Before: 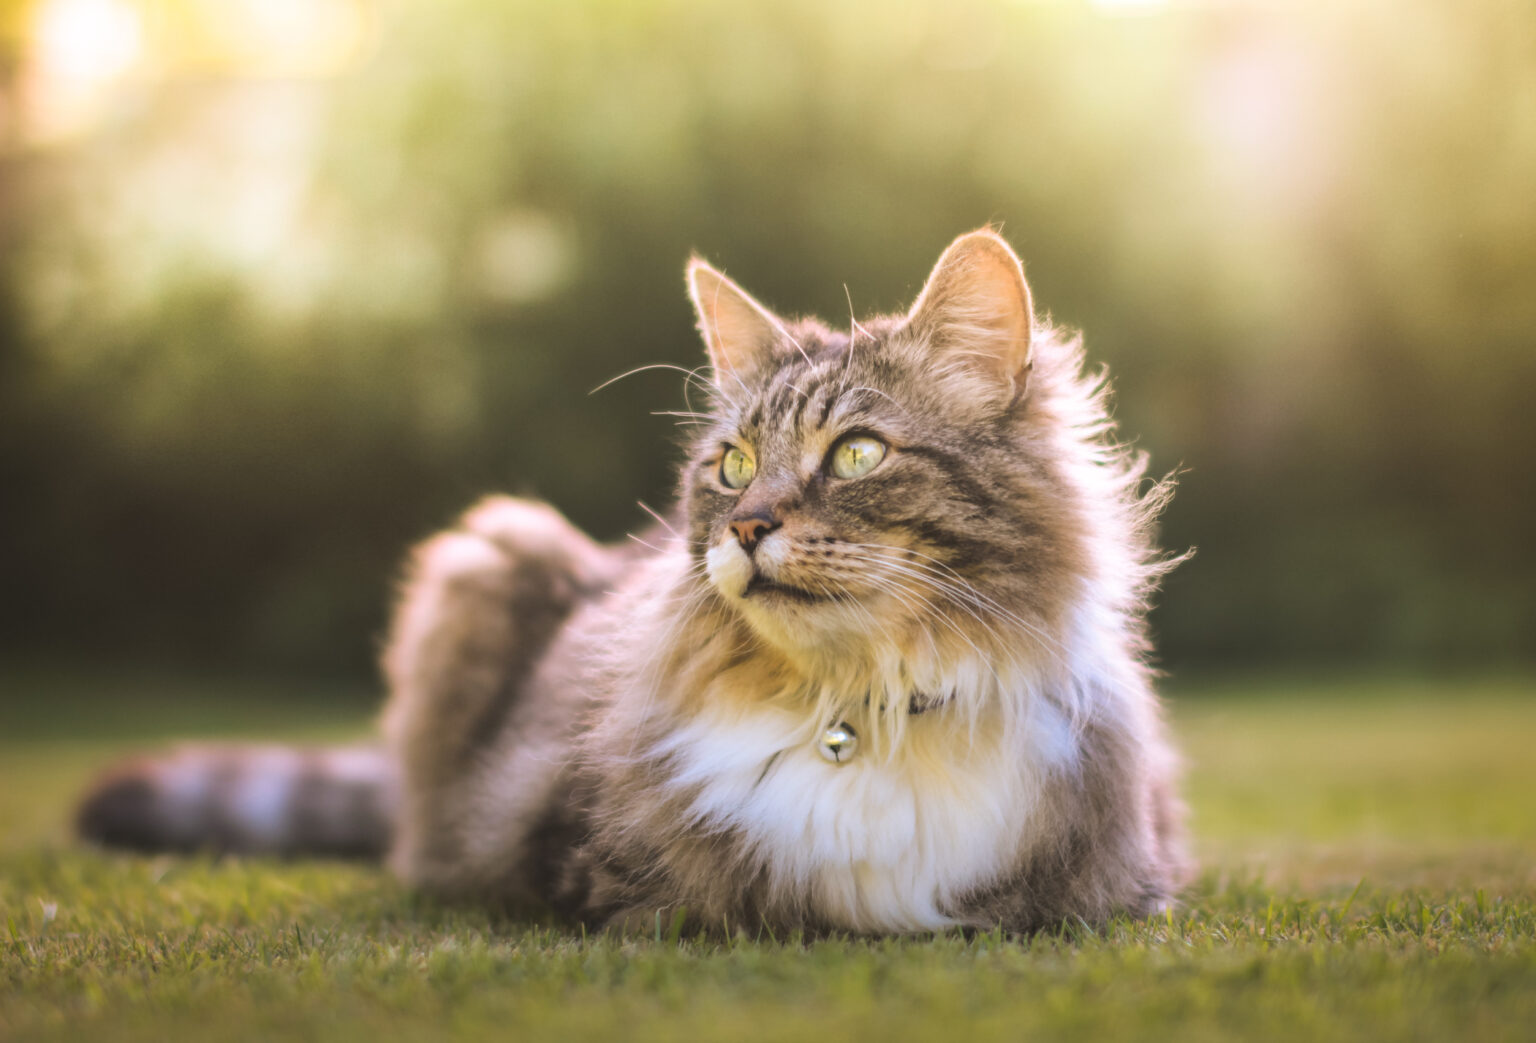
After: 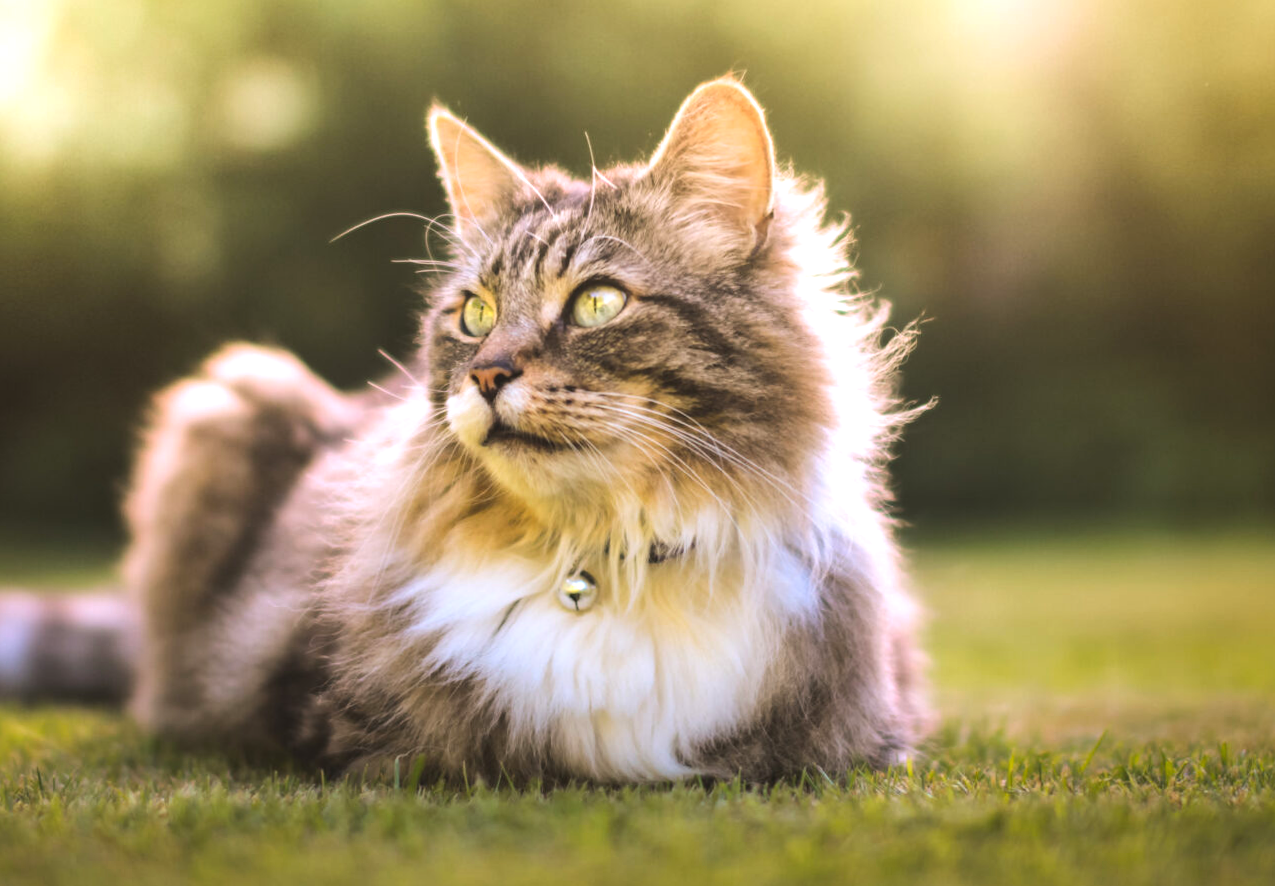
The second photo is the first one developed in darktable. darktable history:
contrast brightness saturation: contrast 0.04, saturation 0.16
rotate and perspective: rotation 0.192°, lens shift (horizontal) -0.015, crop left 0.005, crop right 0.996, crop top 0.006, crop bottom 0.99
crop: left 16.315%, top 14.246%
tone equalizer: -8 EV -0.417 EV, -7 EV -0.389 EV, -6 EV -0.333 EV, -5 EV -0.222 EV, -3 EV 0.222 EV, -2 EV 0.333 EV, -1 EV 0.389 EV, +0 EV 0.417 EV, edges refinement/feathering 500, mask exposure compensation -1.57 EV, preserve details no
